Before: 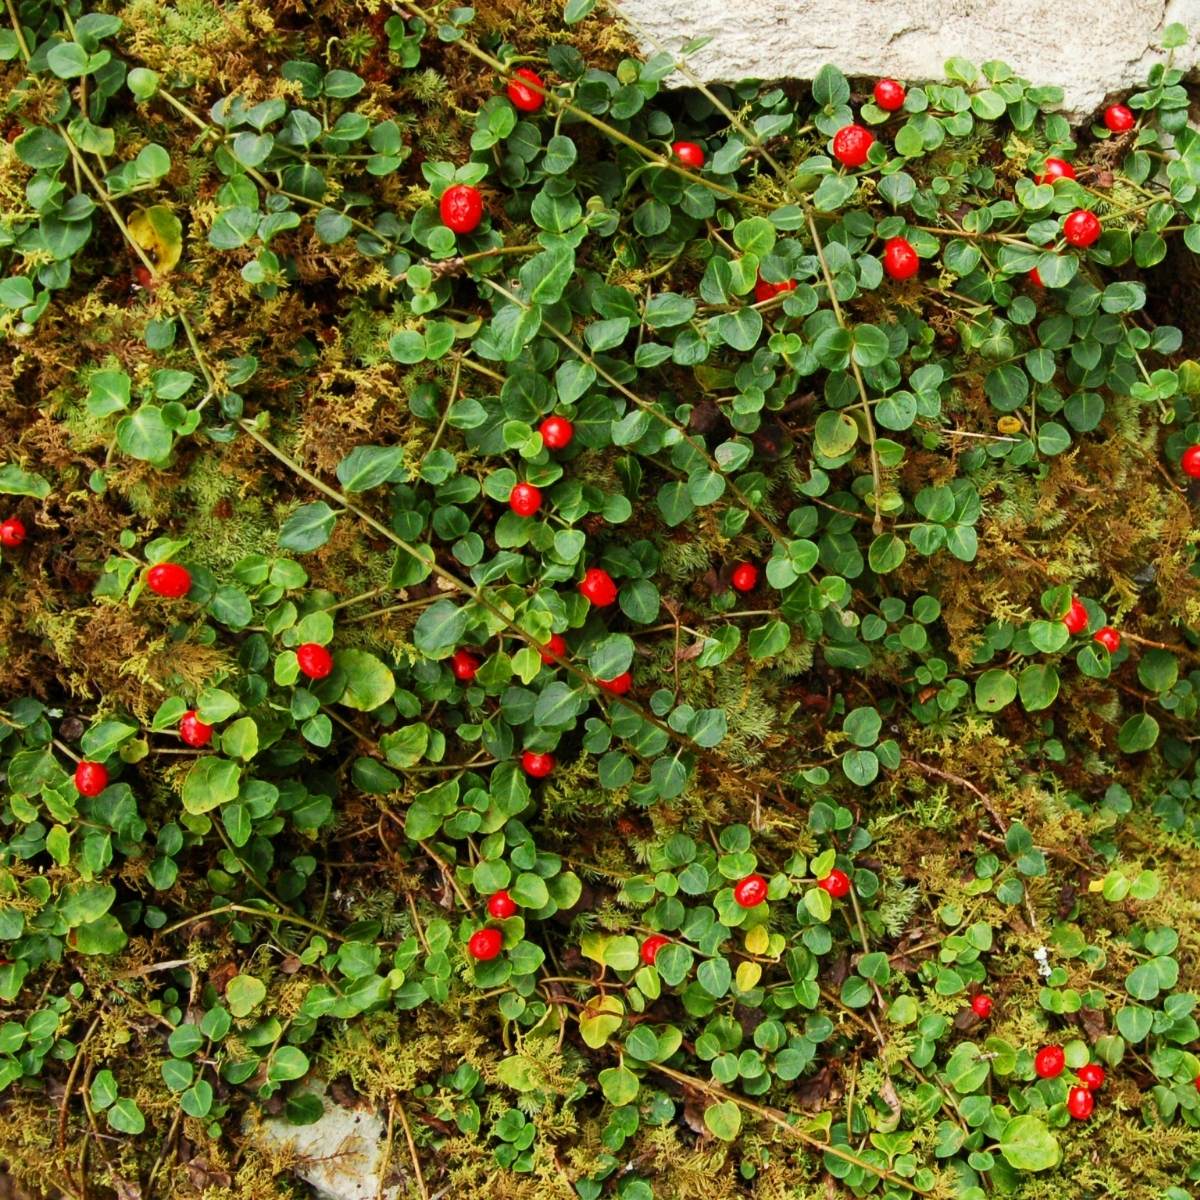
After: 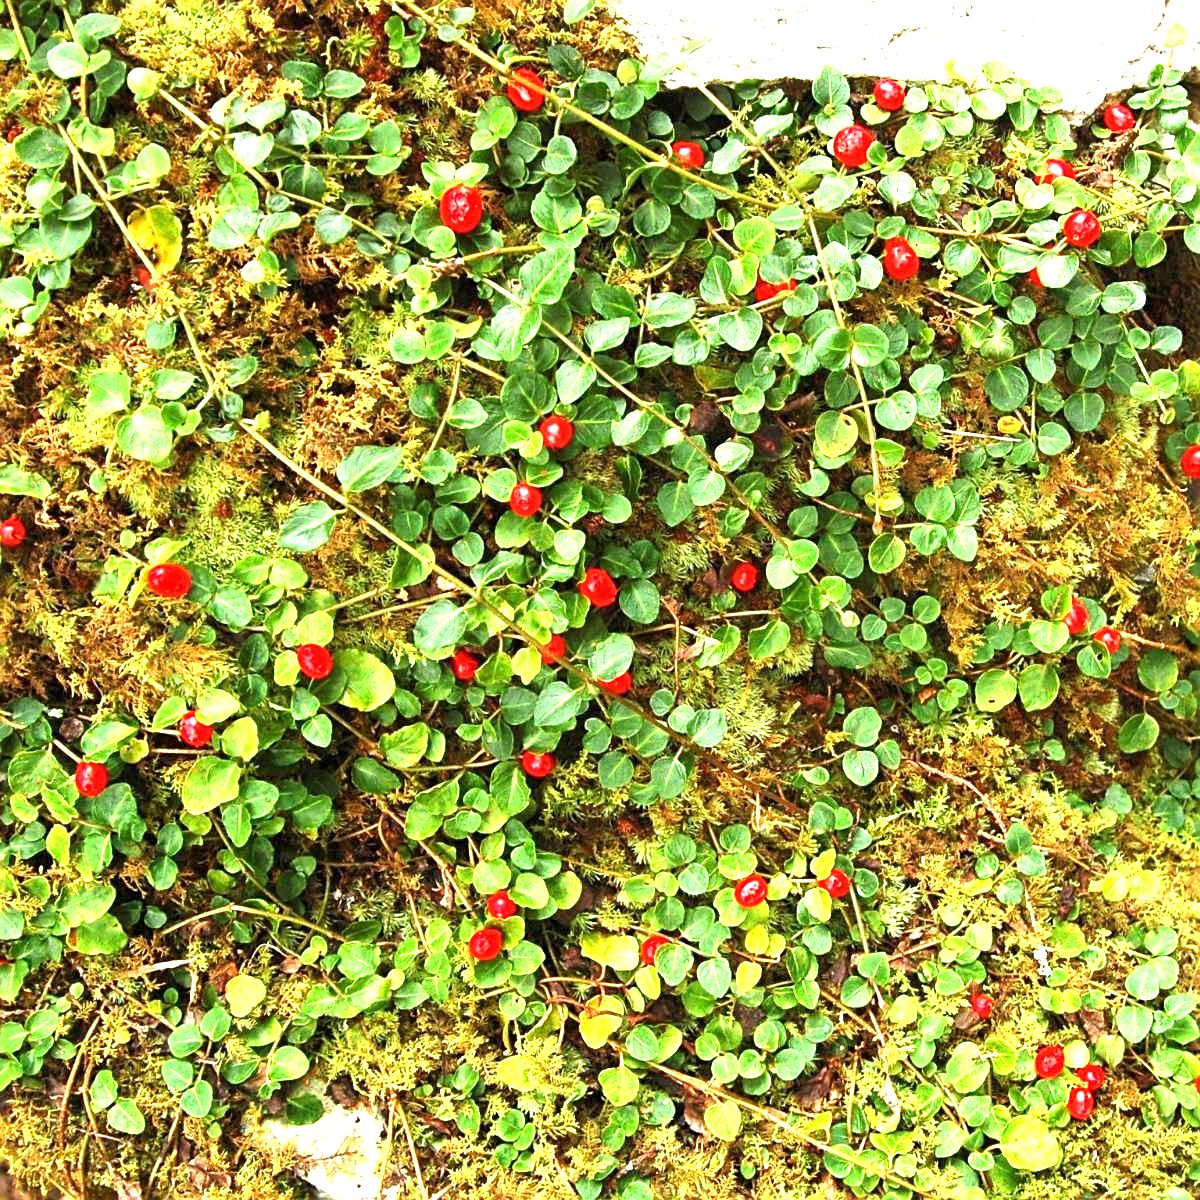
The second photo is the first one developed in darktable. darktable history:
exposure: black level correction 0, exposure 1.701 EV, compensate exposure bias true, compensate highlight preservation false
sharpen: on, module defaults
